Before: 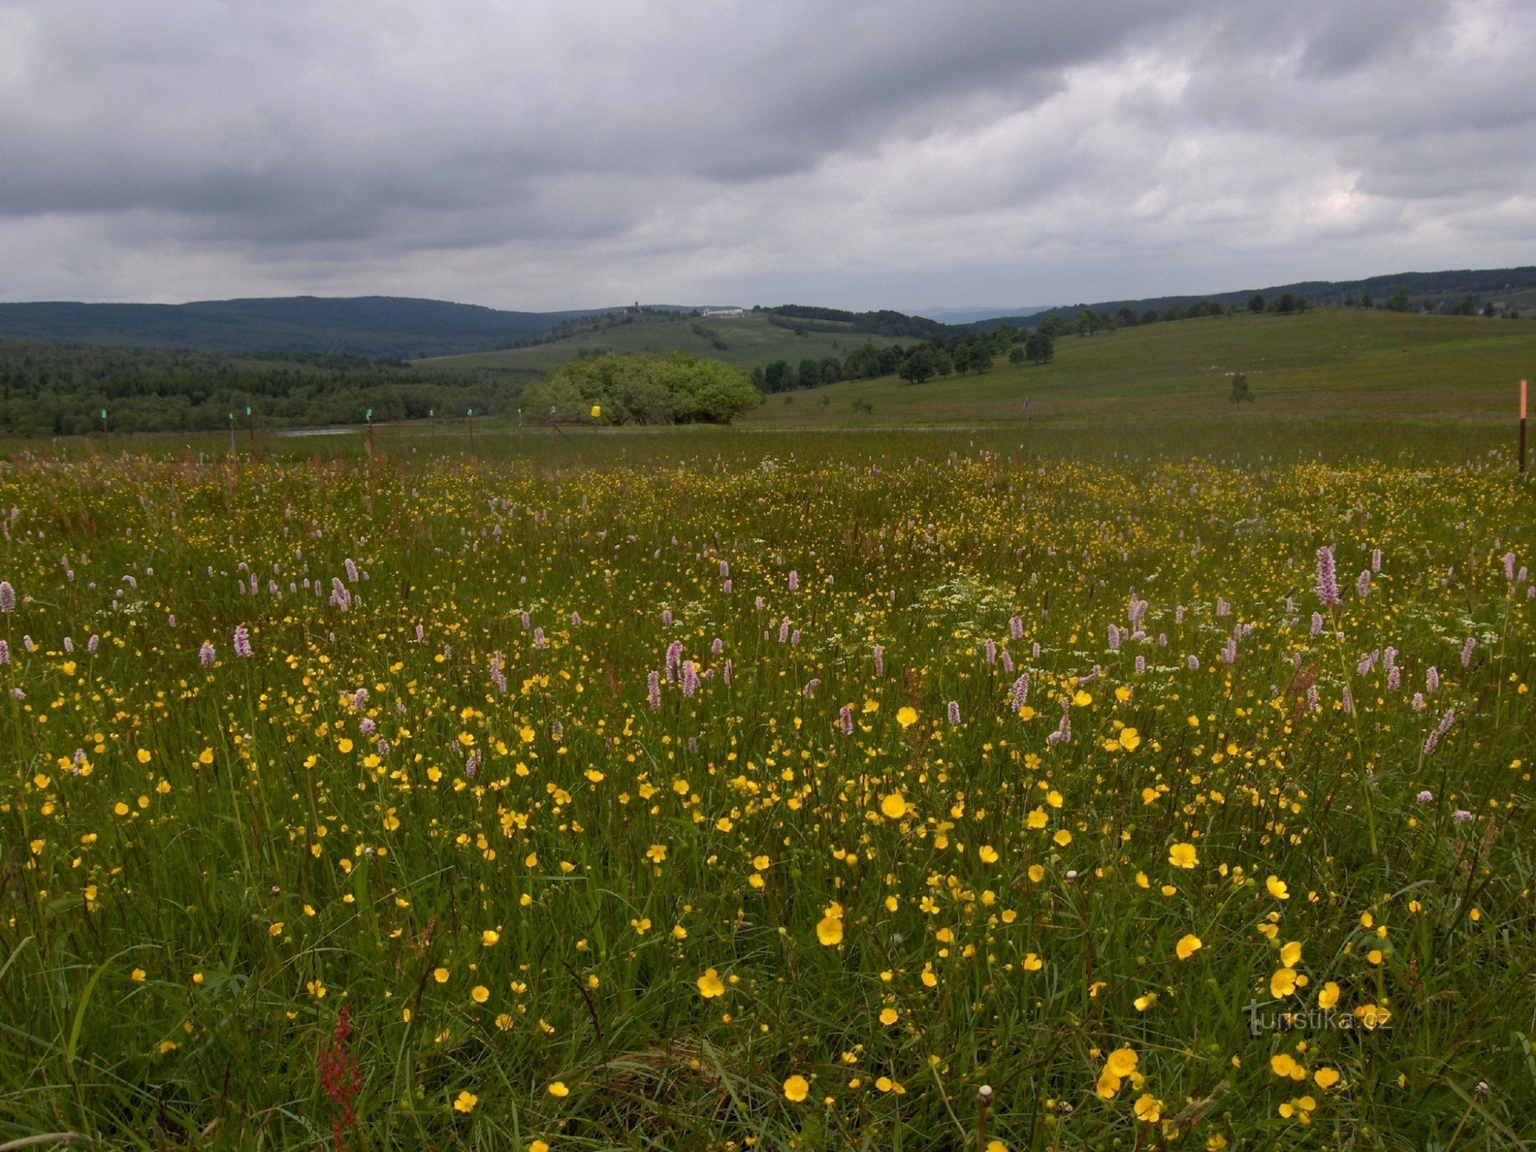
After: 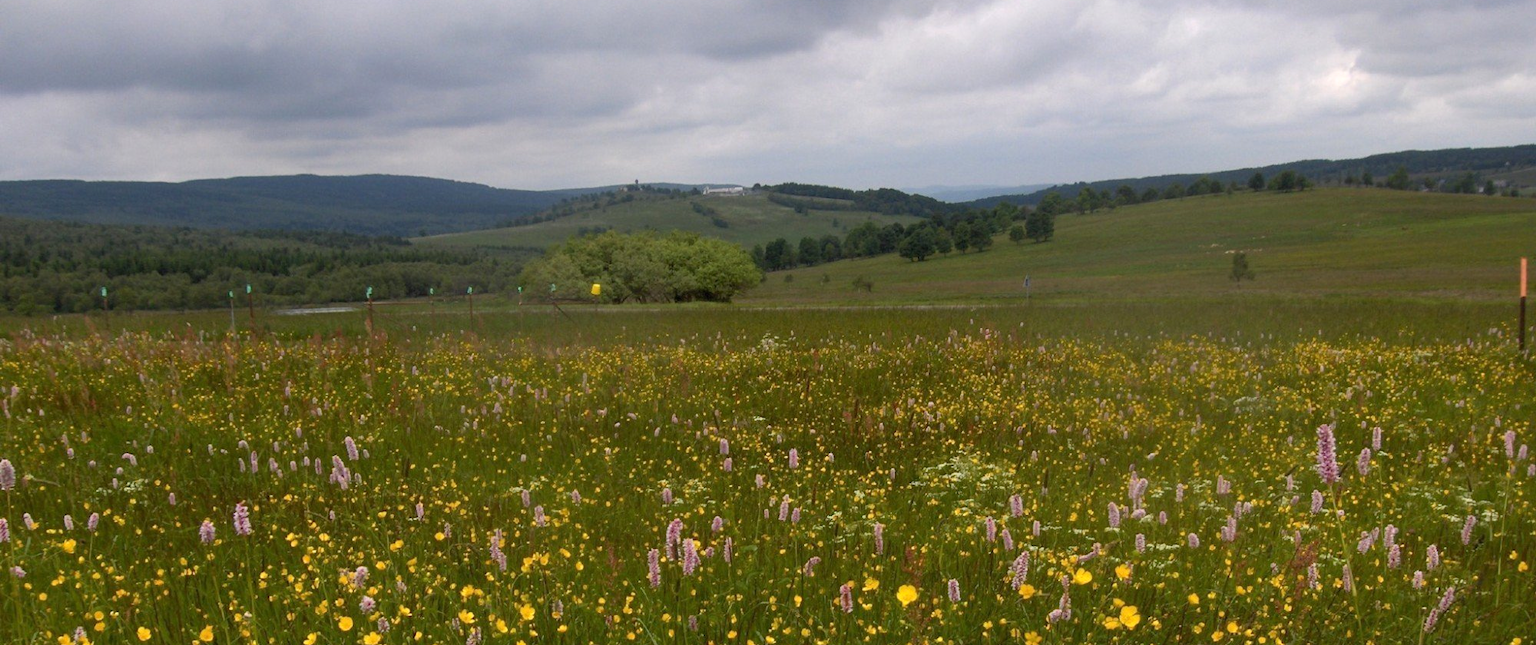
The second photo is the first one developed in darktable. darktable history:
white balance: emerald 1
crop and rotate: top 10.605%, bottom 33.274%
exposure: exposure 0.236 EV, compensate highlight preservation false
